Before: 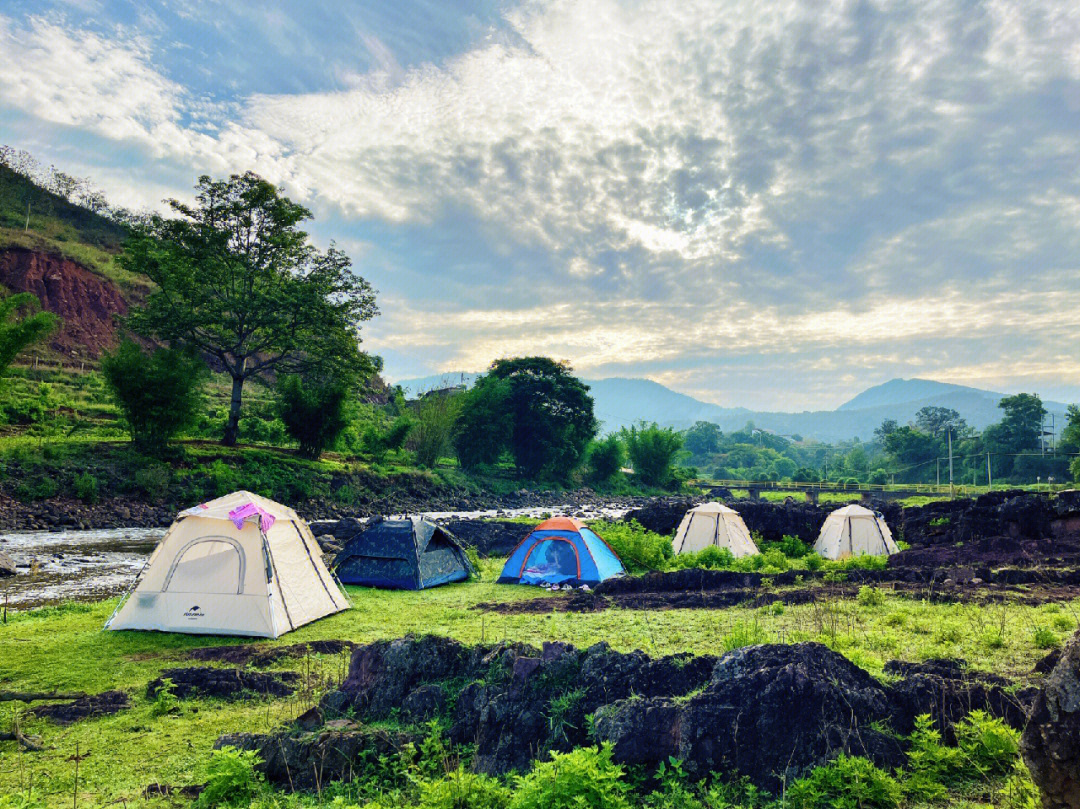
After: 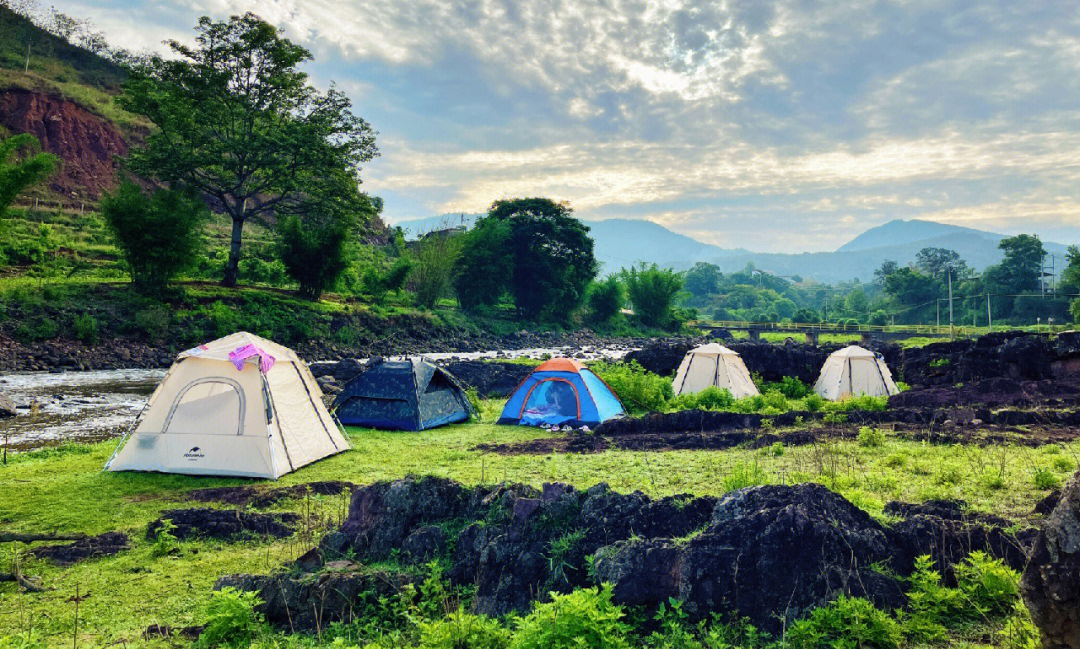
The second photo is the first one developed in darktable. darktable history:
crop and rotate: top 19.771%
